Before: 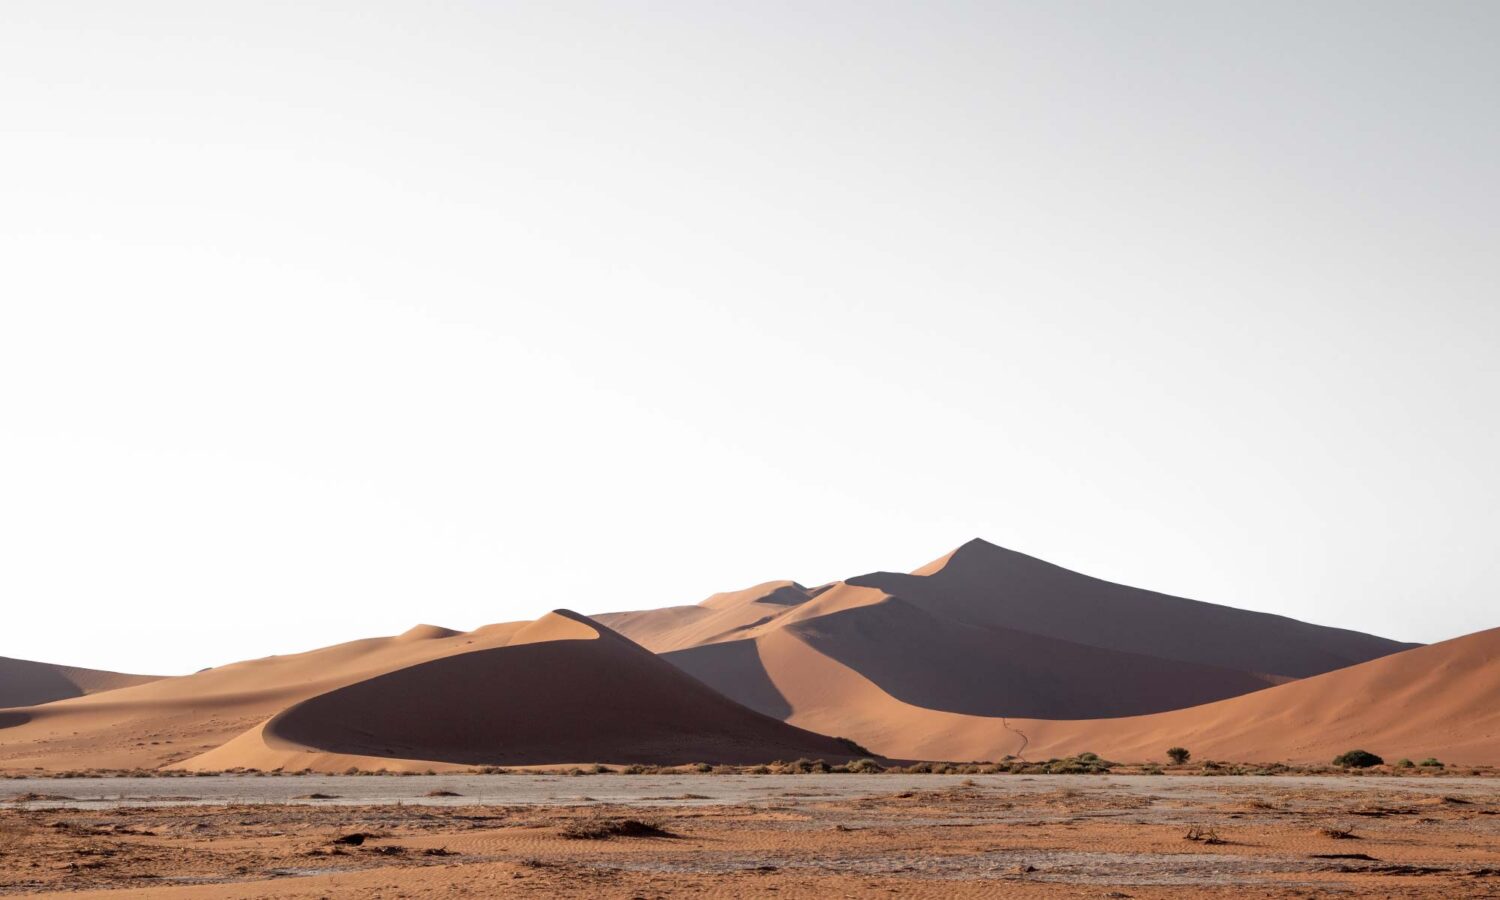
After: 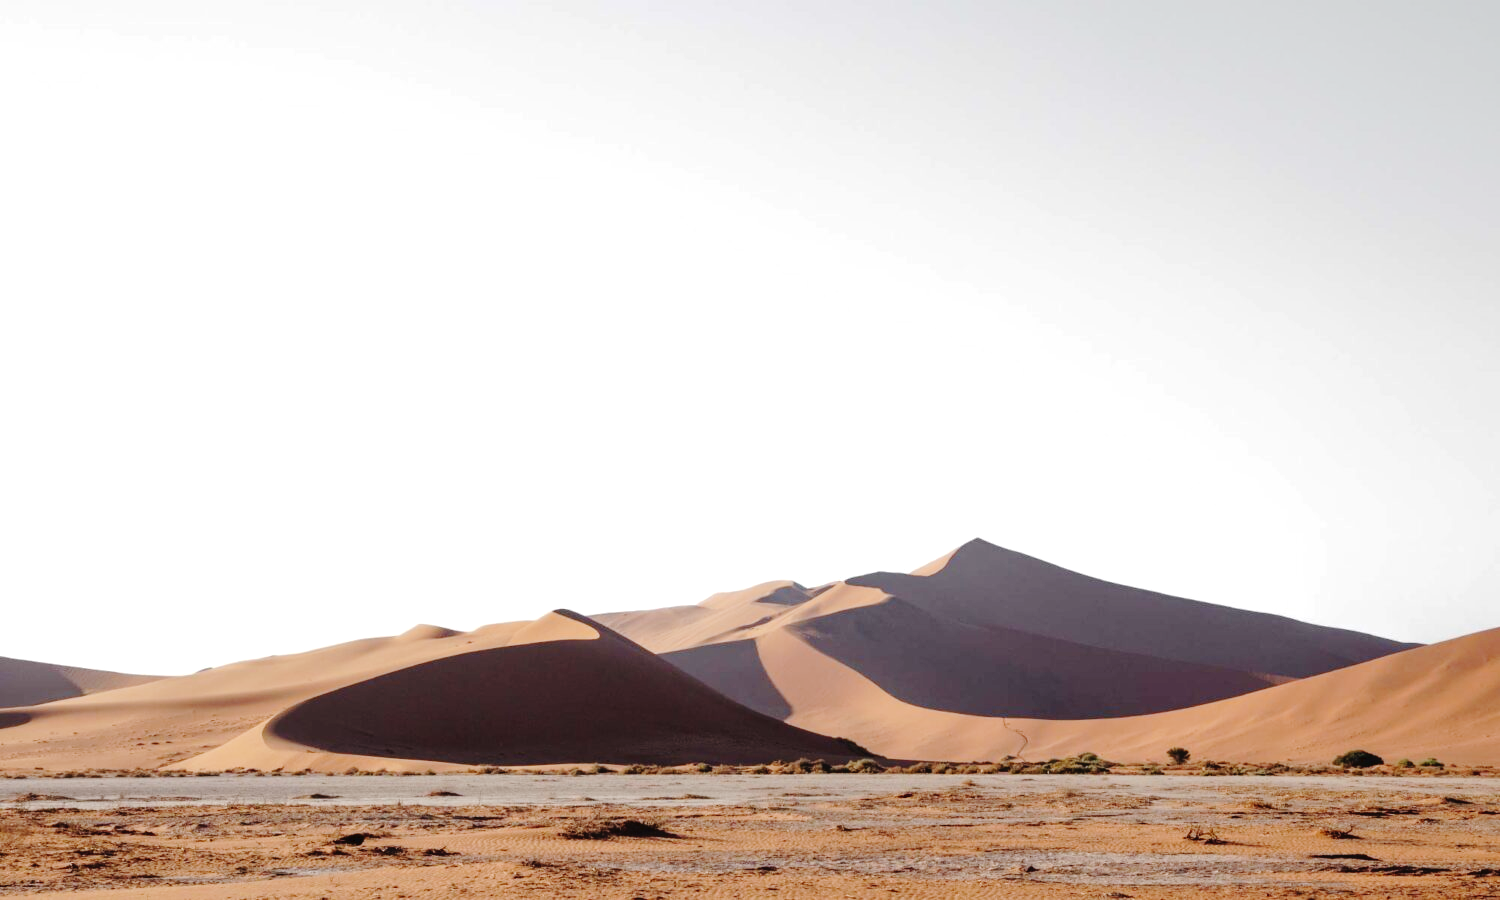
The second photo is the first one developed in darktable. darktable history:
exposure: exposure 0.128 EV, compensate highlight preservation false
tone curve: curves: ch0 [(0, 0) (0.003, 0.026) (0.011, 0.03) (0.025, 0.038) (0.044, 0.046) (0.069, 0.055) (0.1, 0.075) (0.136, 0.114) (0.177, 0.158) (0.224, 0.215) (0.277, 0.296) (0.335, 0.386) (0.399, 0.479) (0.468, 0.568) (0.543, 0.637) (0.623, 0.707) (0.709, 0.773) (0.801, 0.834) (0.898, 0.896) (1, 1)], preserve colors none
